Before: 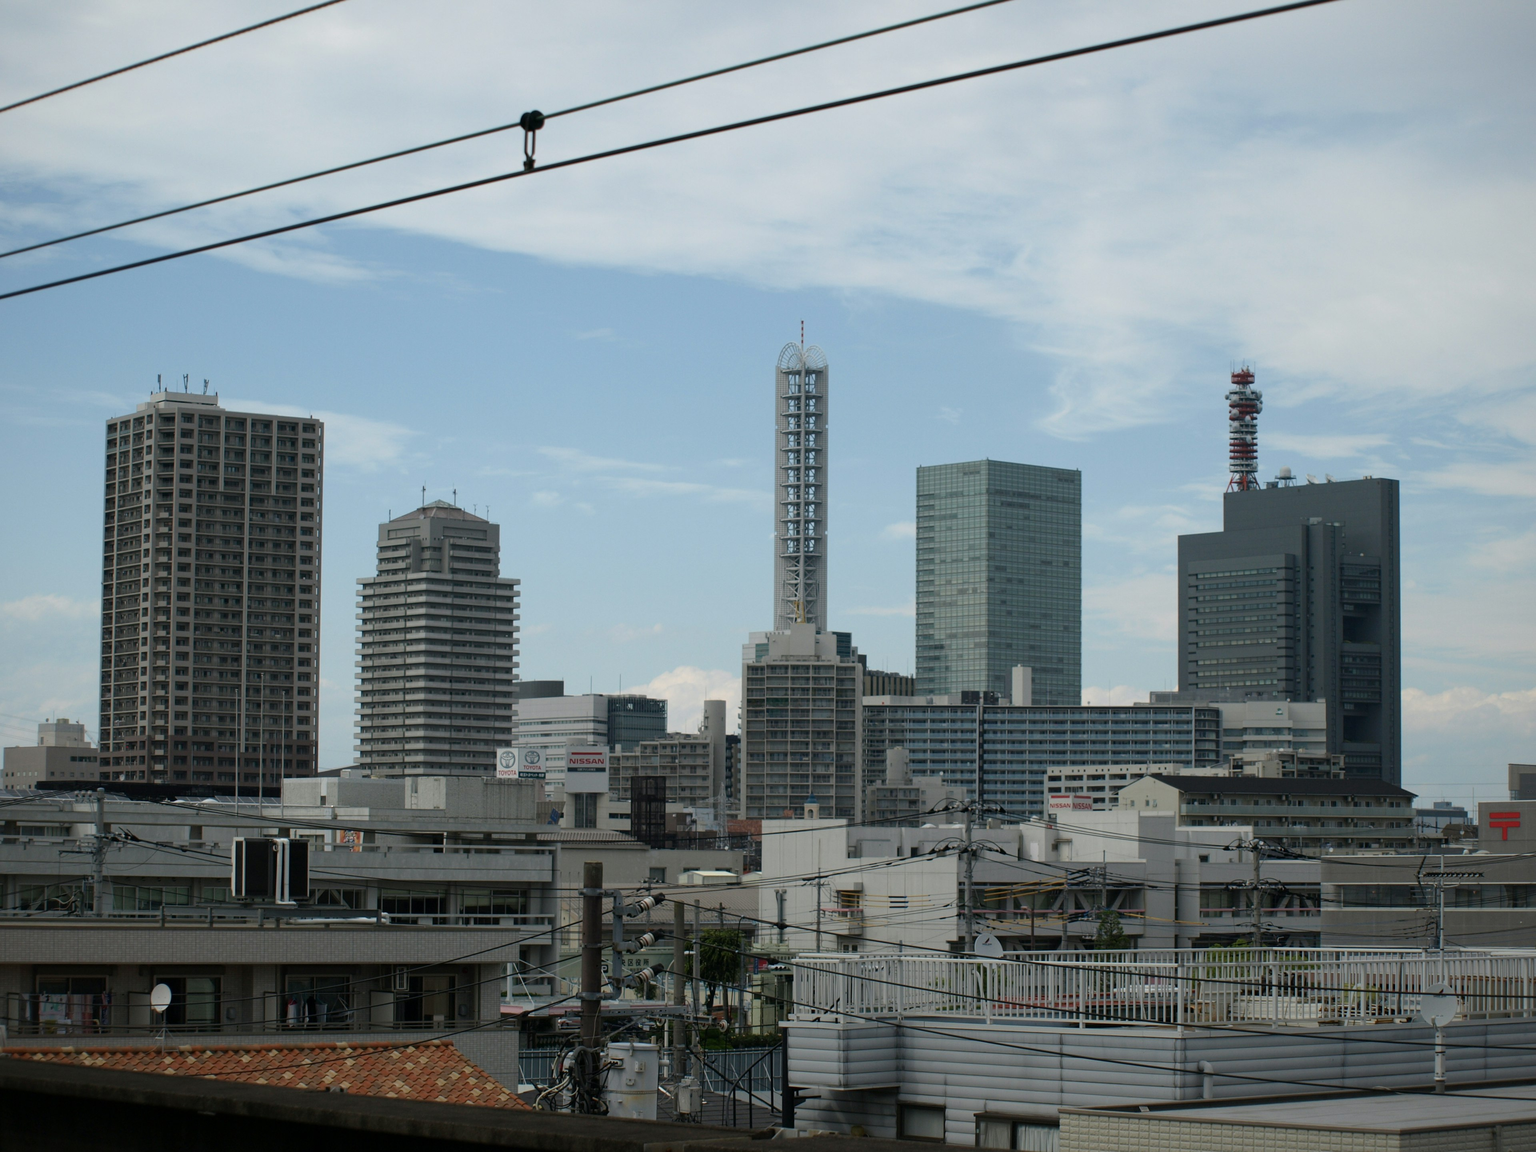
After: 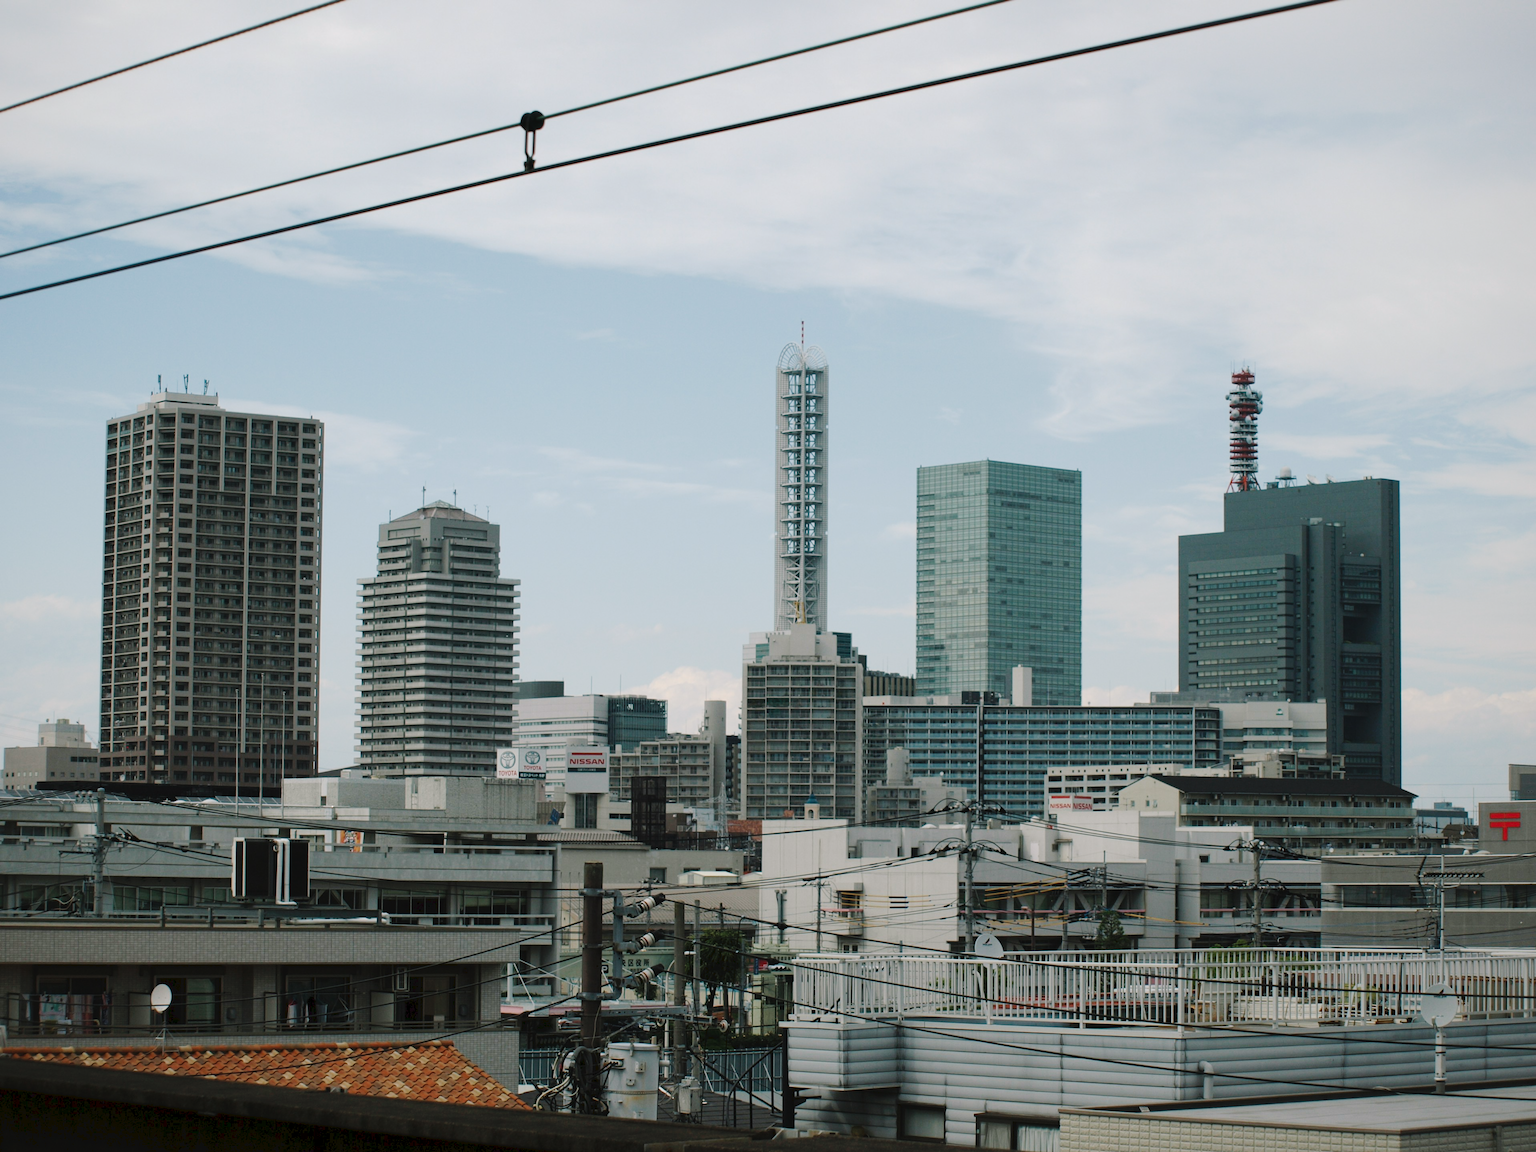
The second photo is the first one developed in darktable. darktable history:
tone curve: curves: ch0 [(0, 0) (0.003, 0.039) (0.011, 0.041) (0.025, 0.048) (0.044, 0.065) (0.069, 0.084) (0.1, 0.104) (0.136, 0.137) (0.177, 0.19) (0.224, 0.245) (0.277, 0.32) (0.335, 0.409) (0.399, 0.496) (0.468, 0.58) (0.543, 0.656) (0.623, 0.733) (0.709, 0.796) (0.801, 0.852) (0.898, 0.93) (1, 1)], preserve colors none
color look up table: target L [94.53, 88.02, 83.73, 85.18, 87.32, 82.91, 62.74, 63.7, 58.65, 66.48, 53.46, 45.57, 53.97, 25.77, 200.37, 82.11, 71.9, 72.66, 62.14, 55.19, 52.69, 48.8, 48.26, 39.74, 30.92, 28.66, 17.25, 87.81, 81.14, 73.62, 64.8, 61.27, 59.99, 65.32, 57.56, 61.66, 42.48, 42.92, 30.82, 21.23, 15.61, 1.845, 92.53, 79.75, 68.78, 52.31, 43.88, 44.26, 40.13], target a [-11.01, -19.24, -37.17, -18.76, -55.74, -56.59, -18.19, -0.888, -10.73, -49.3, -51.84, -29.32, -8.348, -18.32, 0, 5.901, 28.36, 40.15, 49.06, 63.8, 19.1, 56.13, 64.13, 19.23, 7.531, 43.1, 14.31, 17.62, -0.46, 49.05, 20.96, 64.65, 5.39, 73.26, 80.17, 37.01, 66.65, 63.65, 22.36, 39.44, 3.309, 6.942, -18.73, -40.55, -39.26, -27.97, -9.34, -27.73, -13.28], target b [20.37, 11.47, 39.93, 50.56, -3.254, 28.48, 21.13, 33.42, 54.75, 10.08, 34.43, 23.01, 6.608, 21.26, 0, 11.68, 69.58, 20.29, 49.7, 23.02, 31.7, 53.83, 34.98, 41.15, 3.848, 13.51, 26.33, -11.76, -21.77, -33.55, -11.17, -3.98, -52.81, -46.82, -33.36, -30.13, -13.71, -59.21, -63.86, -36.38, -25.65, -2.89, -8.377, -19.16, -3.667, -25.4, -35.53, -6.844, -10.72], num patches 49
